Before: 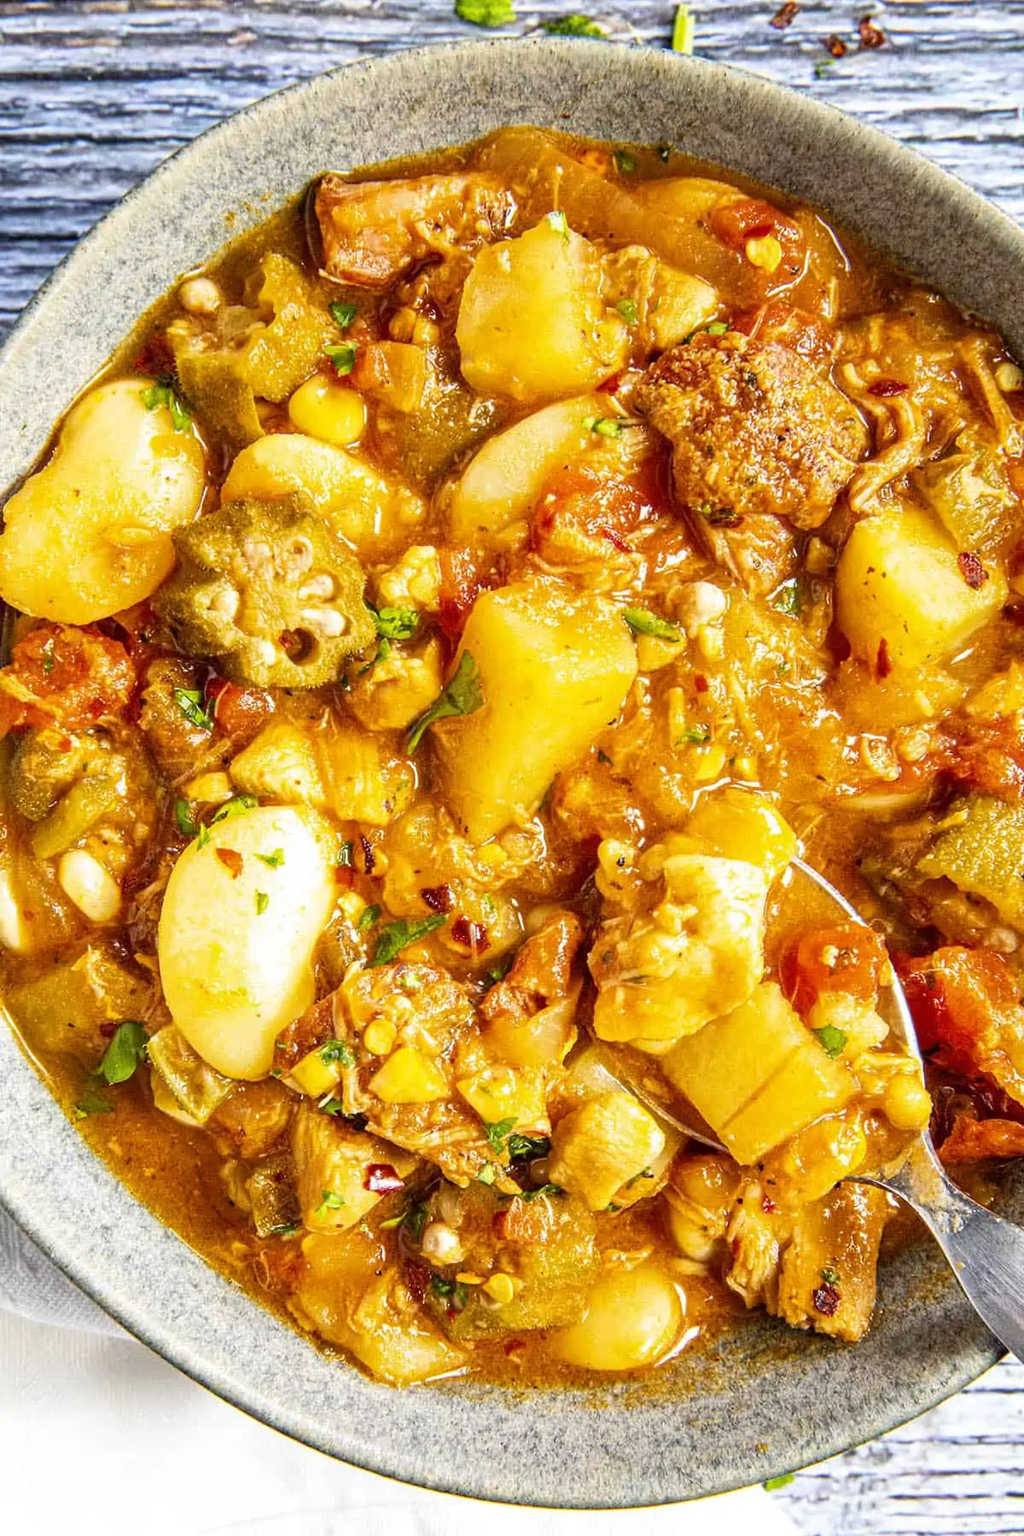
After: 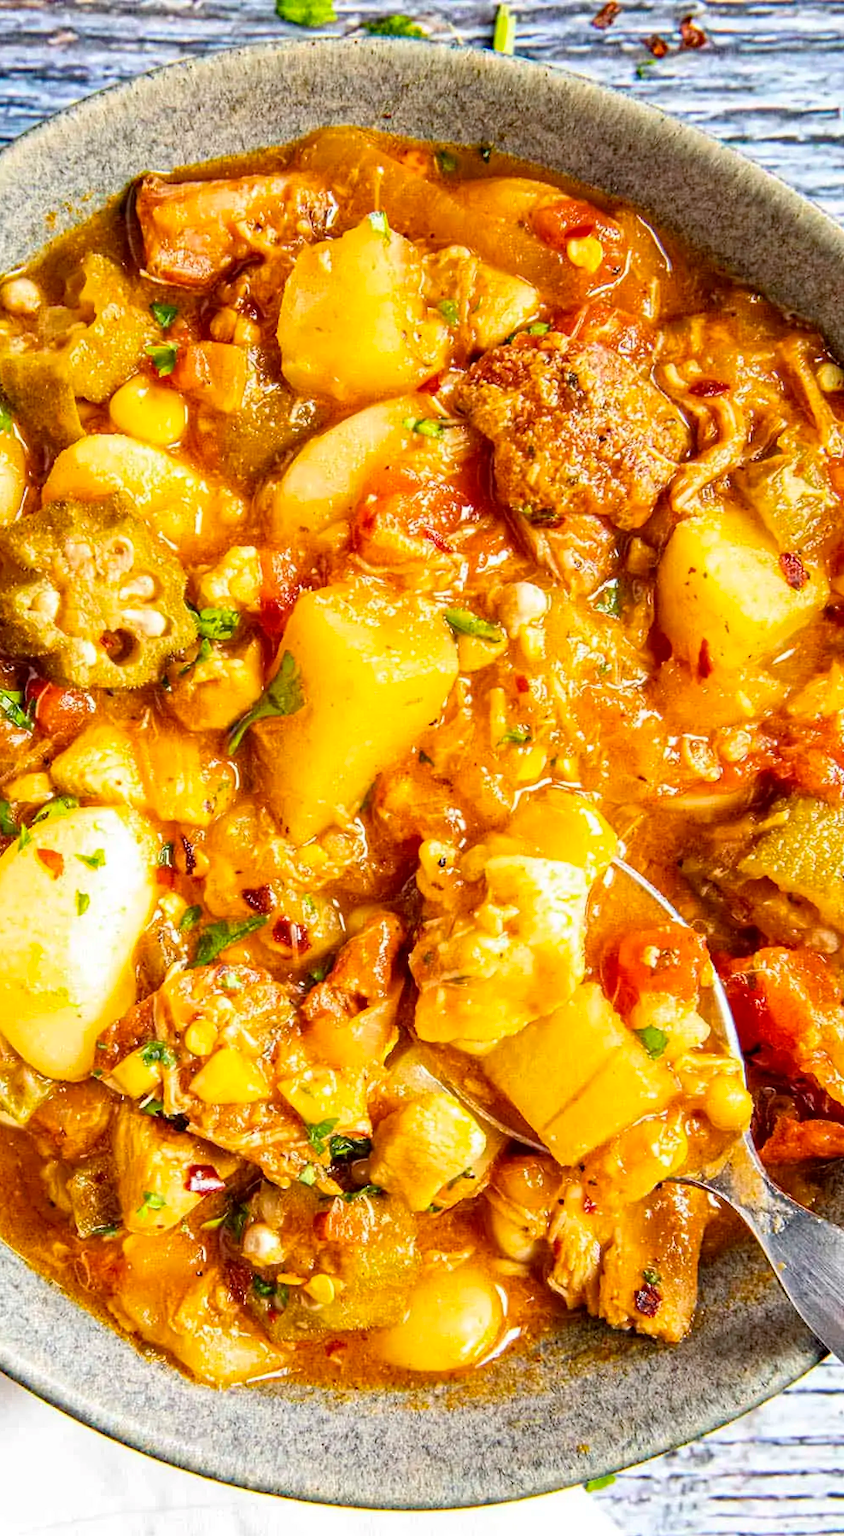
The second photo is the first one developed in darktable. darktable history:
crop: left 17.582%, bottom 0.031%
haze removal: compatibility mode true, adaptive false
